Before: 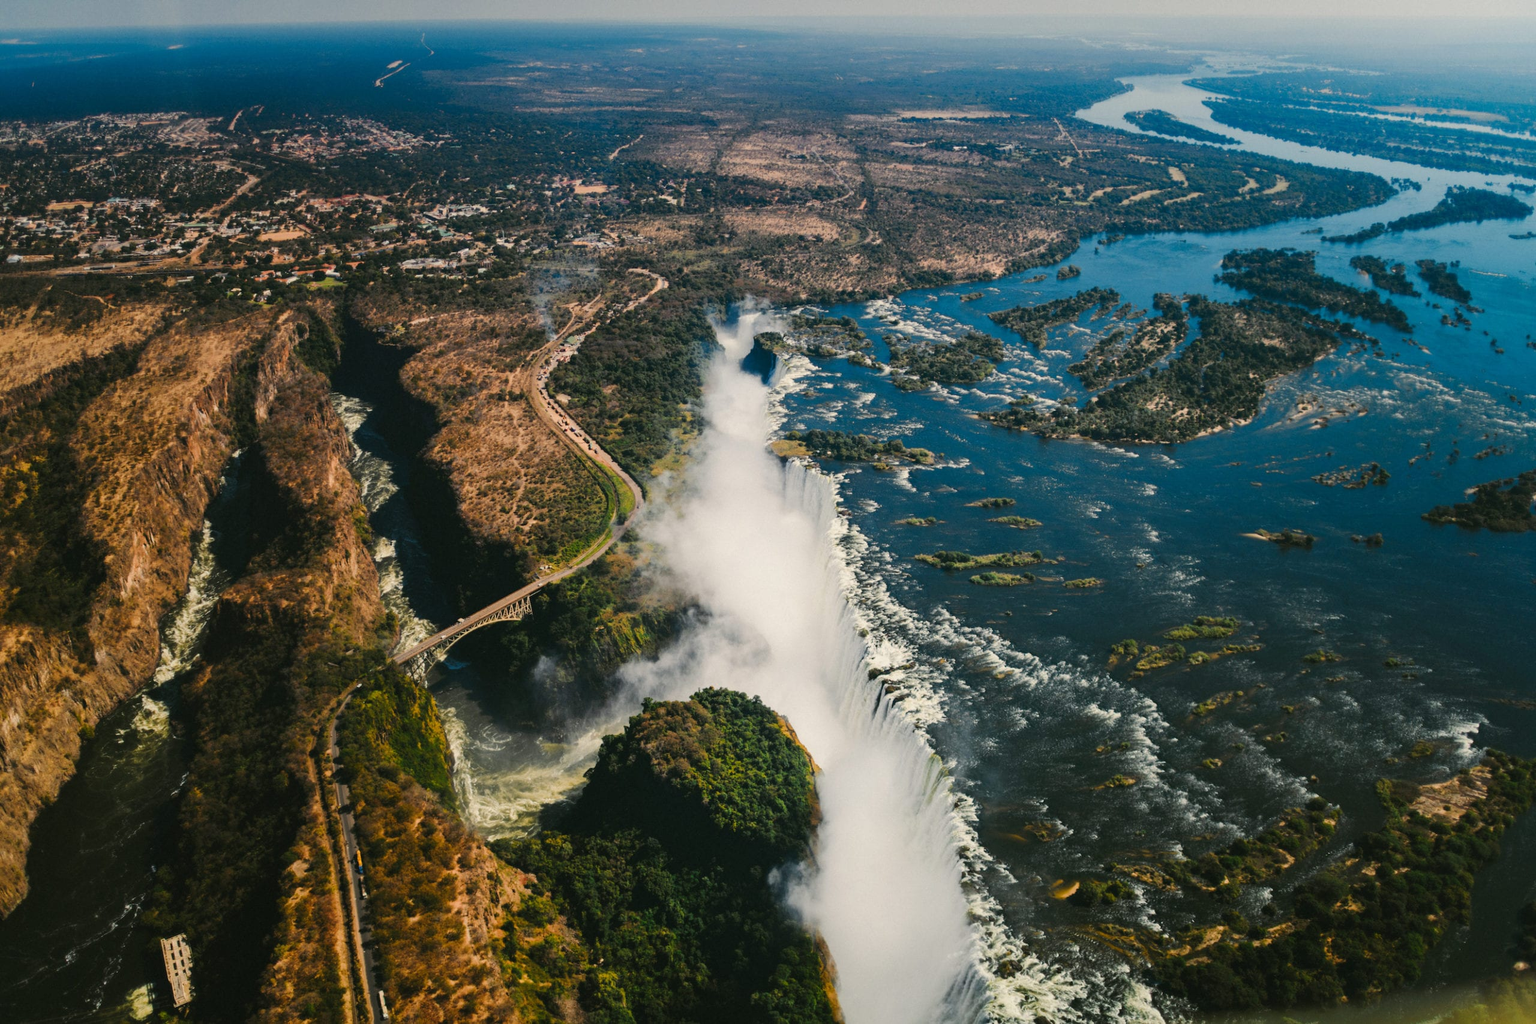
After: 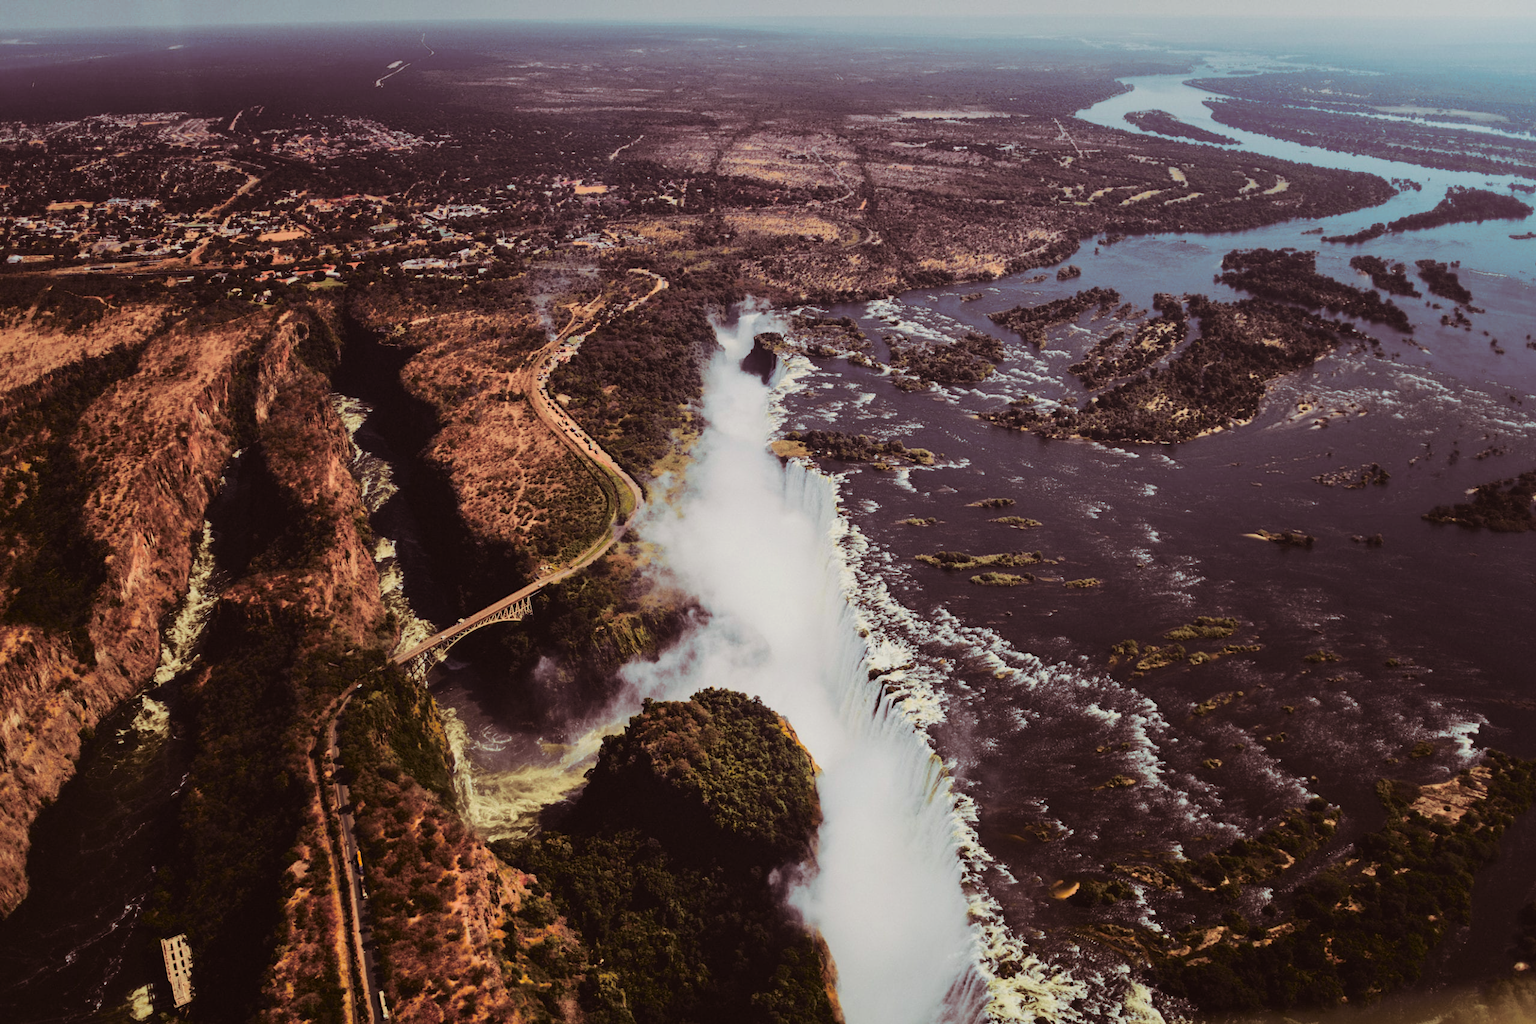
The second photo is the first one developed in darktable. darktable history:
tone curve: curves: ch0 [(0, 0.018) (0.036, 0.038) (0.15, 0.131) (0.27, 0.247) (0.528, 0.554) (0.761, 0.761) (1, 0.919)]; ch1 [(0, 0) (0.179, 0.173) (0.322, 0.32) (0.429, 0.431) (0.502, 0.5) (0.519, 0.522) (0.562, 0.588) (0.625, 0.67) (0.711, 0.745) (1, 1)]; ch2 [(0, 0) (0.29, 0.295) (0.404, 0.436) (0.497, 0.499) (0.521, 0.523) (0.561, 0.605) (0.657, 0.655) (0.712, 0.764) (1, 1)], color space Lab, independent channels, preserve colors none
split-toning: on, module defaults
white balance: red 0.983, blue 1.036
